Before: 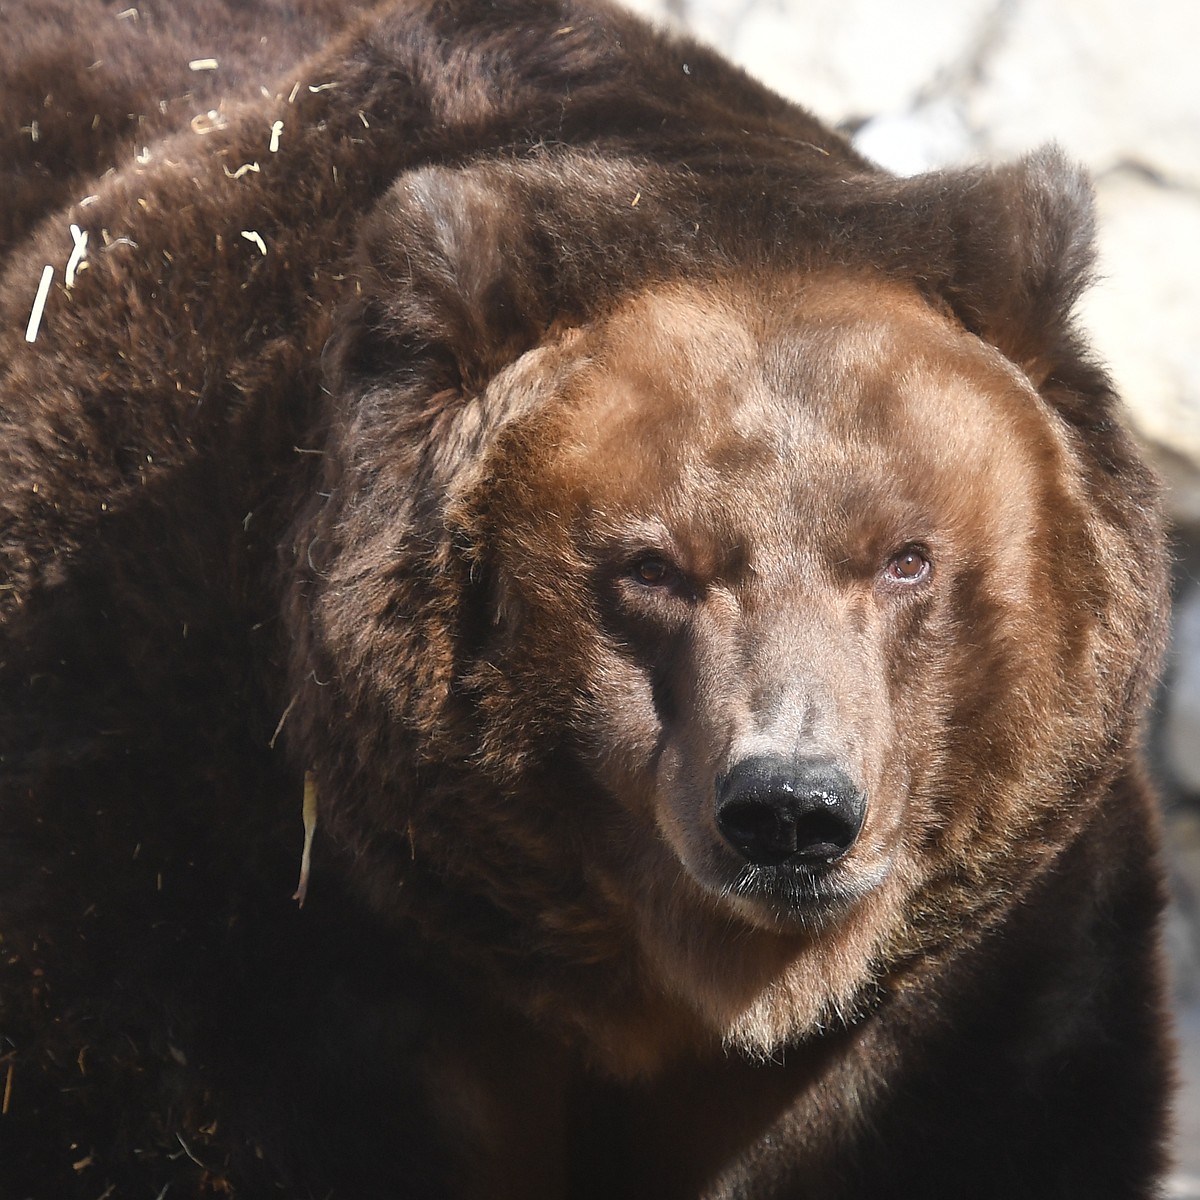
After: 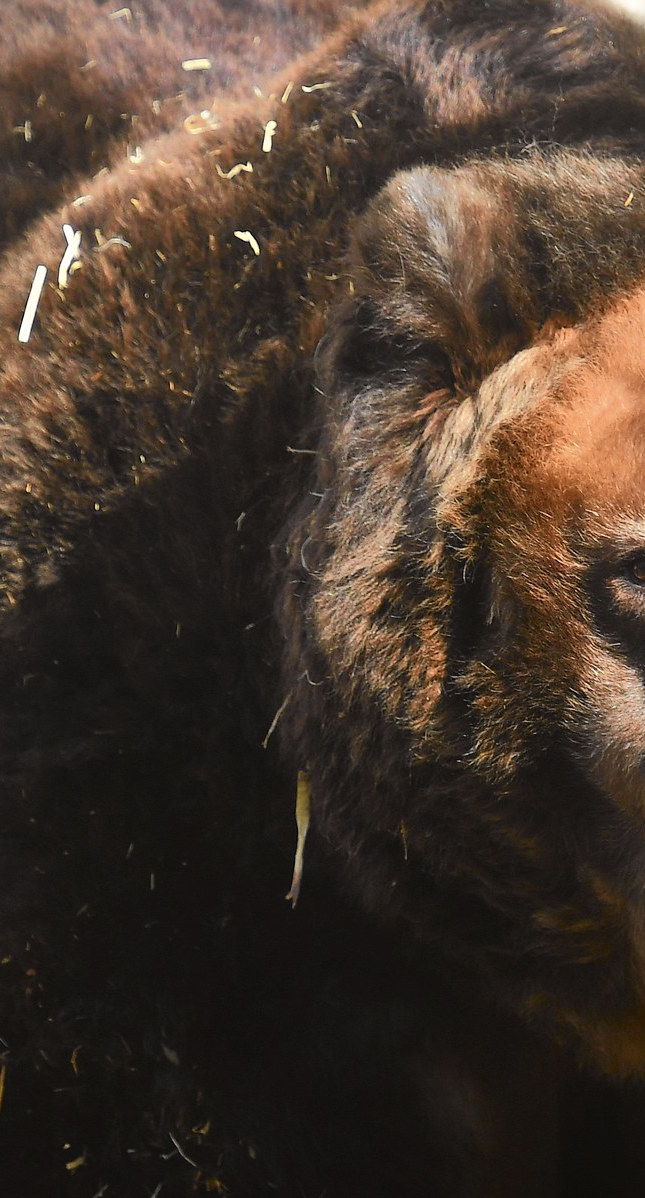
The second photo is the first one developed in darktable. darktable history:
crop: left 0.587%, right 45.588%, bottom 0.086%
tone curve: curves: ch0 [(0, 0.019) (0.066, 0.054) (0.184, 0.184) (0.369, 0.417) (0.501, 0.586) (0.617, 0.71) (0.743, 0.787) (0.997, 0.997)]; ch1 [(0, 0) (0.187, 0.156) (0.388, 0.372) (0.437, 0.428) (0.474, 0.472) (0.499, 0.5) (0.521, 0.514) (0.548, 0.567) (0.6, 0.629) (0.82, 0.831) (1, 1)]; ch2 [(0, 0) (0.234, 0.227) (0.352, 0.372) (0.459, 0.484) (0.5, 0.505) (0.518, 0.516) (0.529, 0.541) (0.56, 0.594) (0.607, 0.644) (0.74, 0.771) (0.858, 0.873) (0.999, 0.994)], color space Lab, independent channels, preserve colors none
